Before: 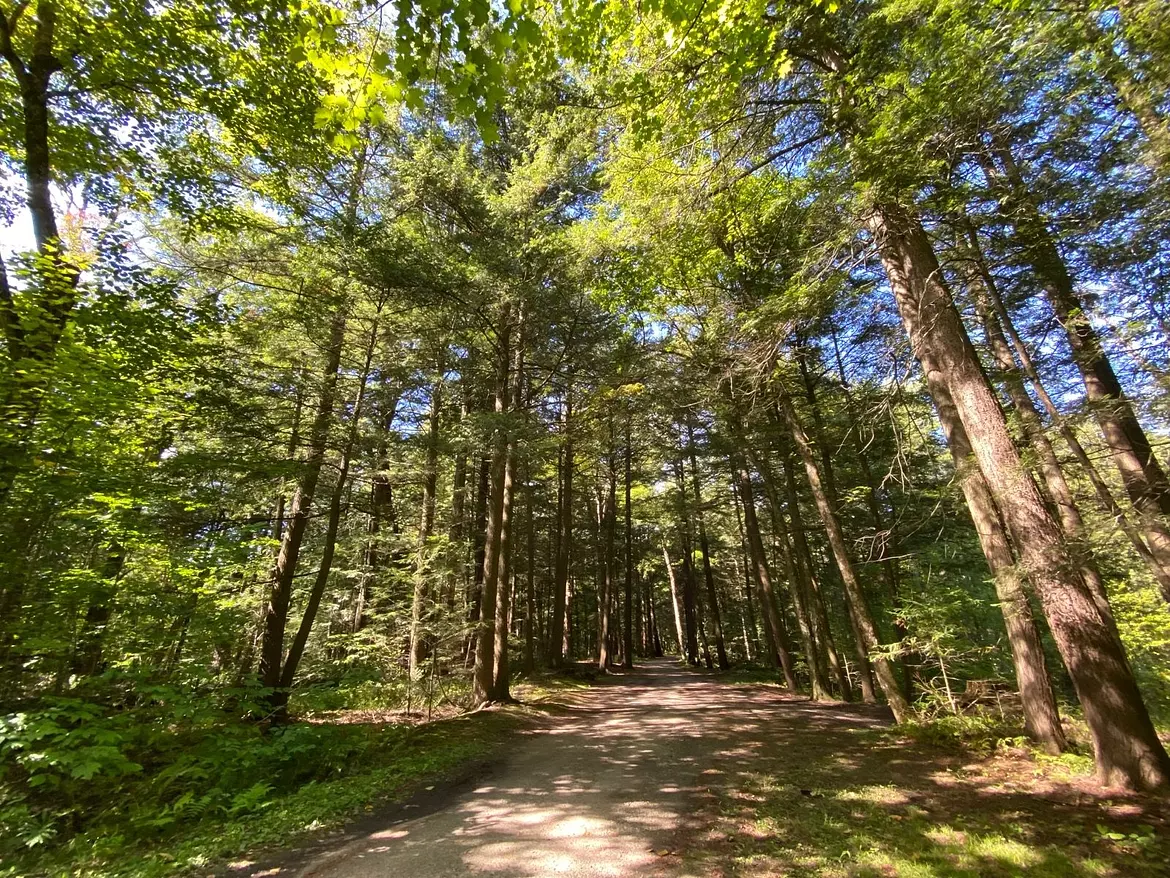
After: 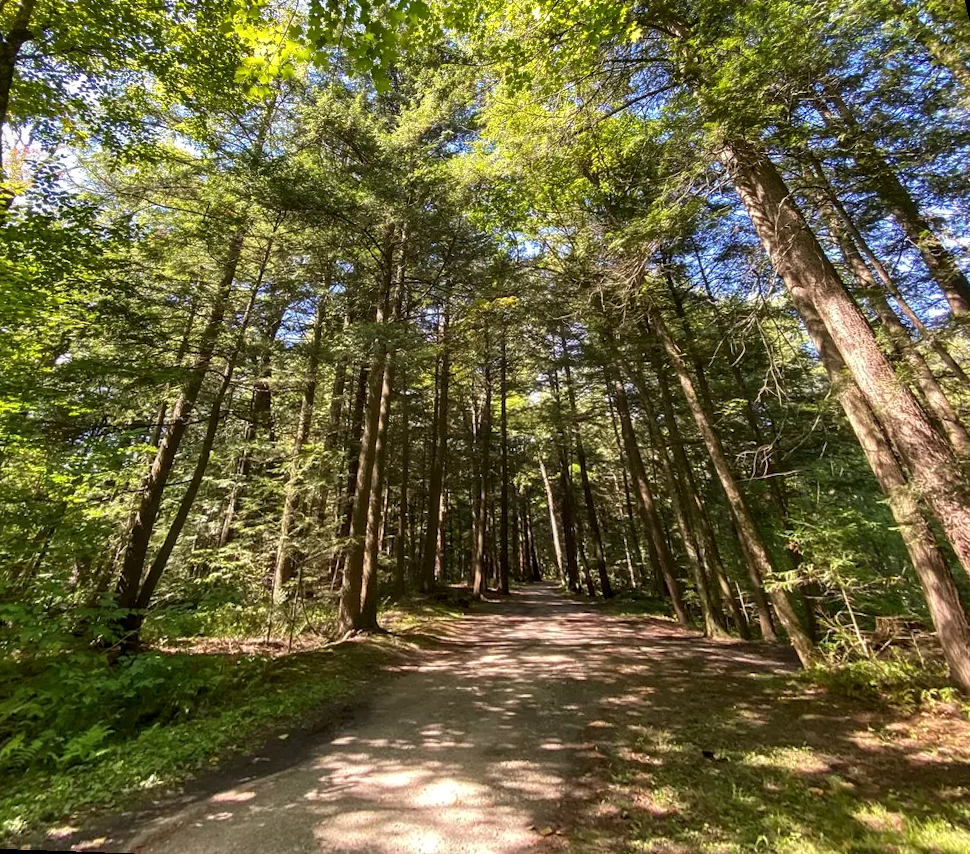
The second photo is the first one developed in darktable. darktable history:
rotate and perspective: rotation 0.72°, lens shift (vertical) -0.352, lens shift (horizontal) -0.051, crop left 0.152, crop right 0.859, crop top 0.019, crop bottom 0.964
local contrast: on, module defaults
